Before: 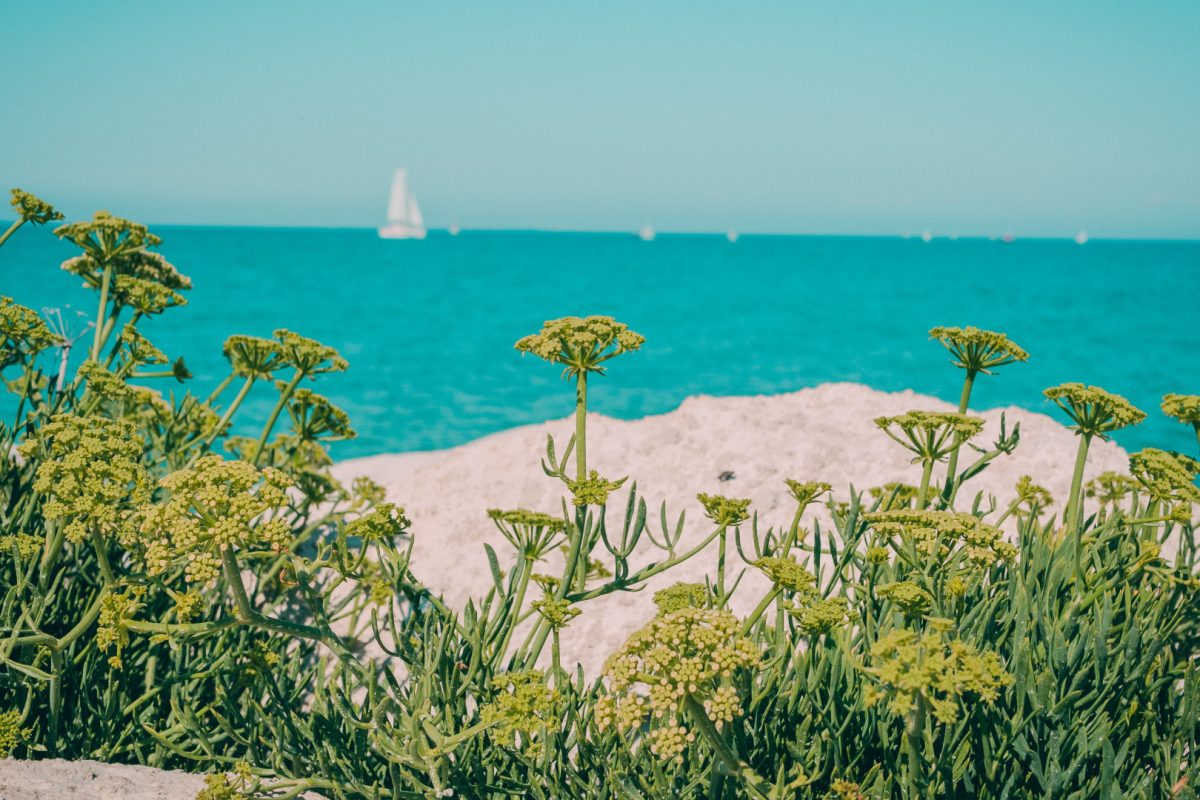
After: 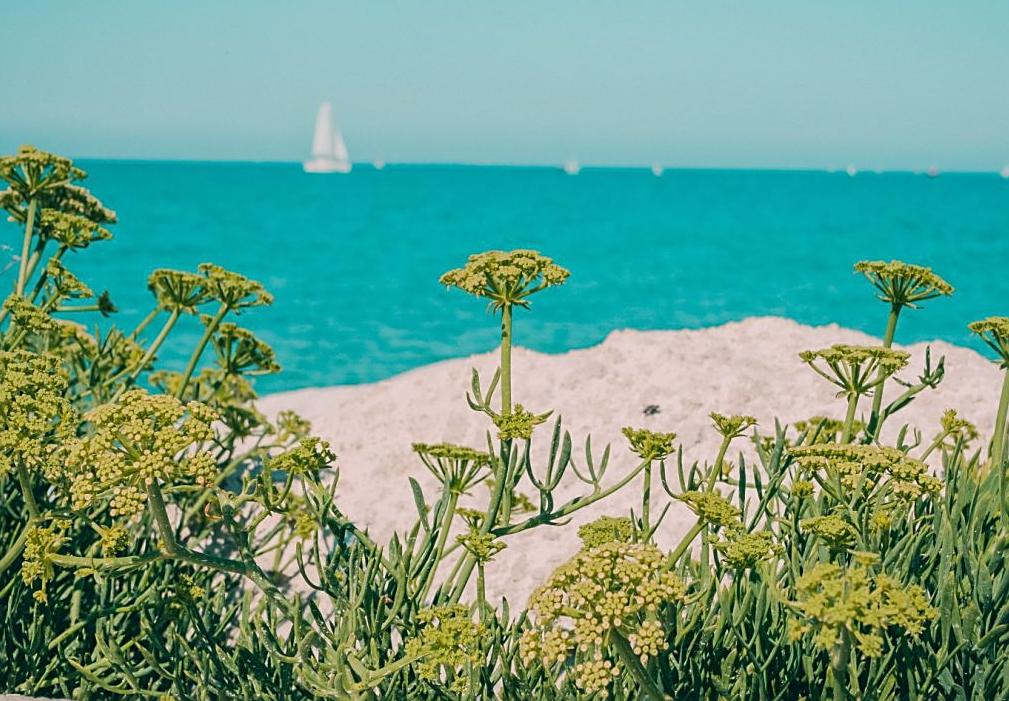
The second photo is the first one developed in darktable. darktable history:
crop: left 6.313%, top 8.263%, right 9.546%, bottom 4.031%
sharpen: on, module defaults
